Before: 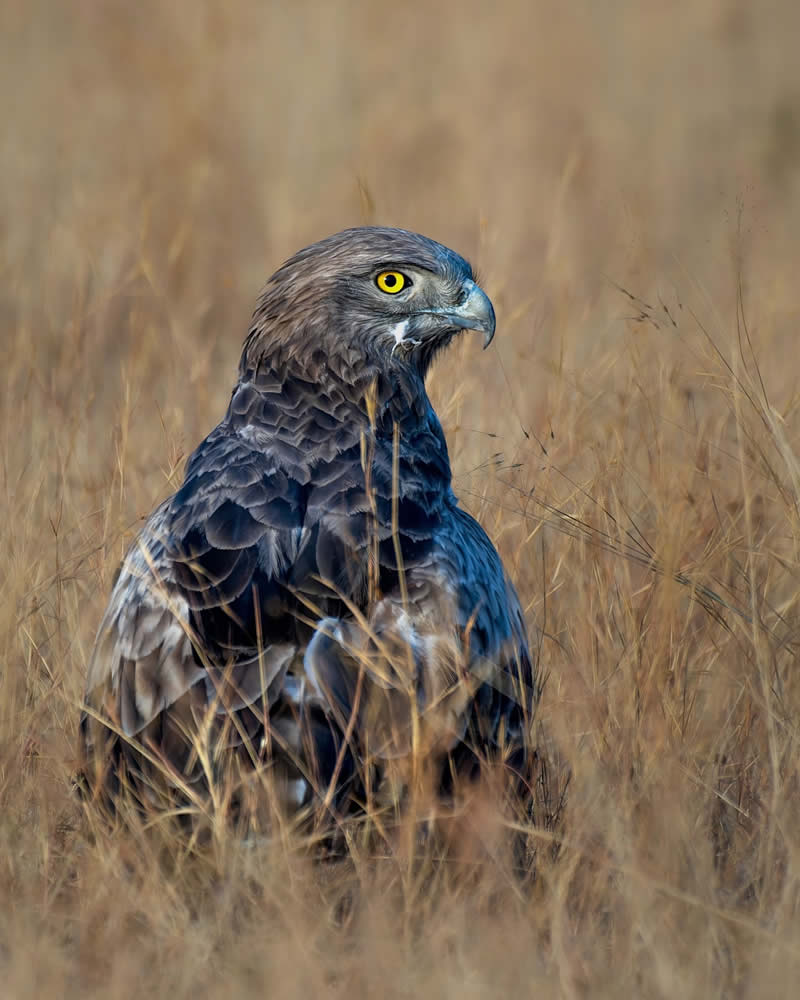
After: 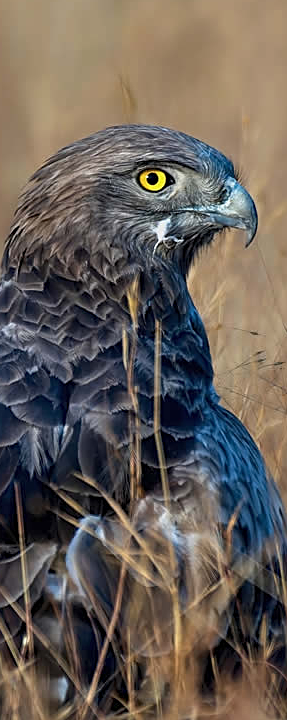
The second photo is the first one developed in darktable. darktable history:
shadows and highlights: shadows 62.76, white point adjustment 0.301, highlights -33.75, compress 83.44%
sharpen: on, module defaults
crop and rotate: left 29.89%, top 10.287%, right 34.221%, bottom 17.615%
